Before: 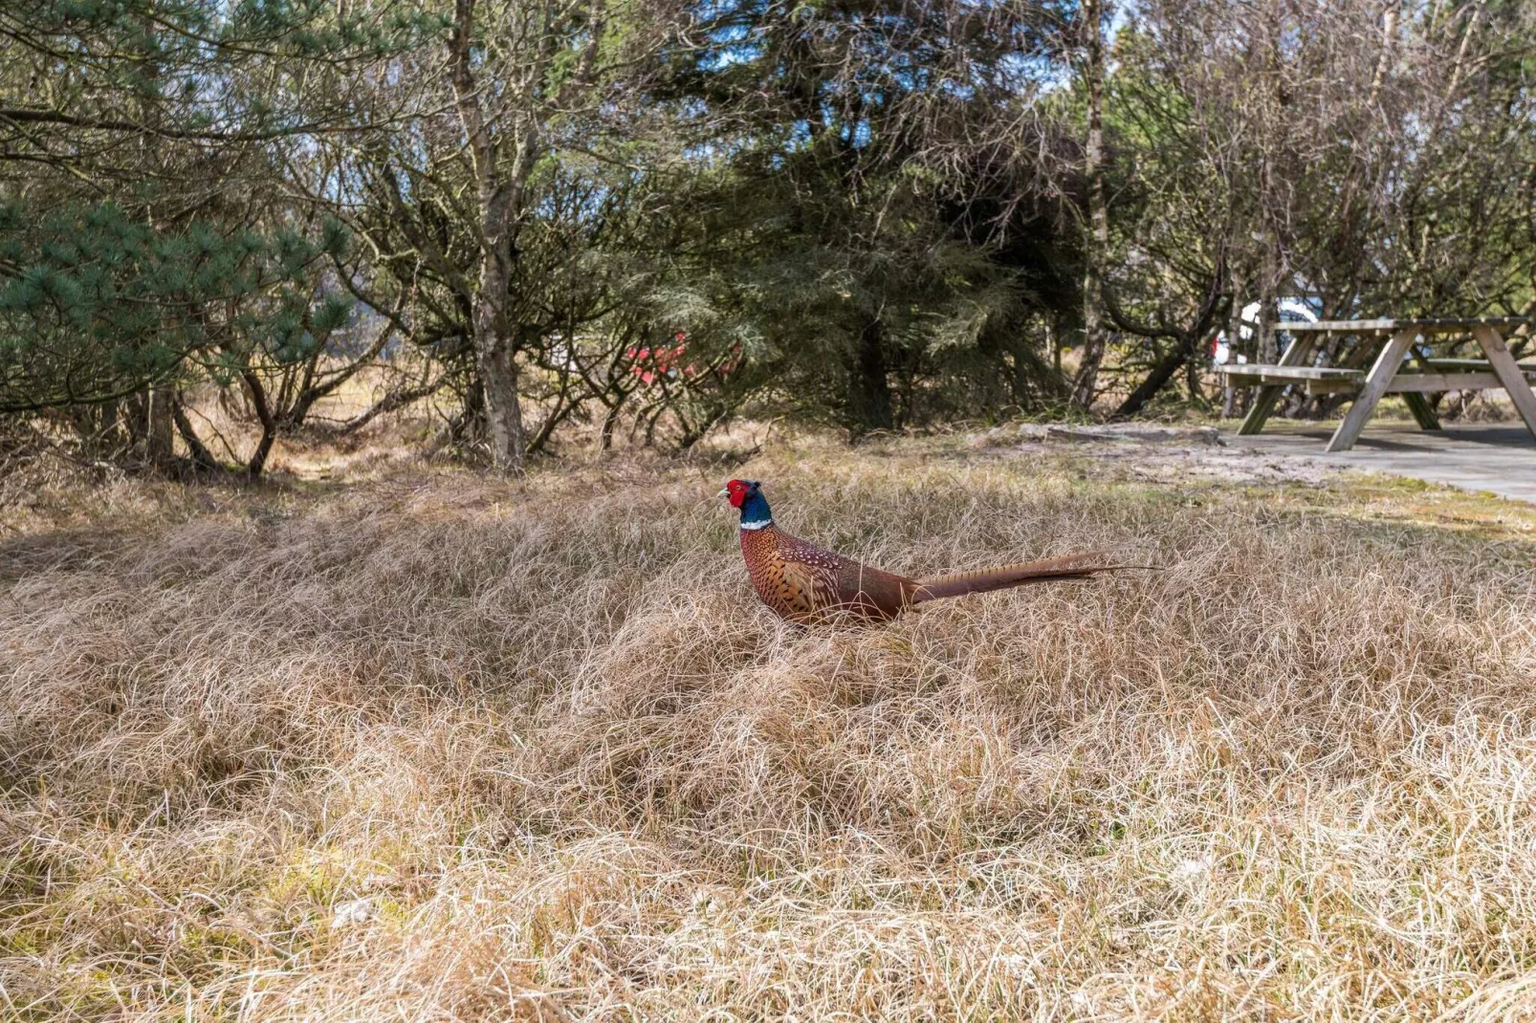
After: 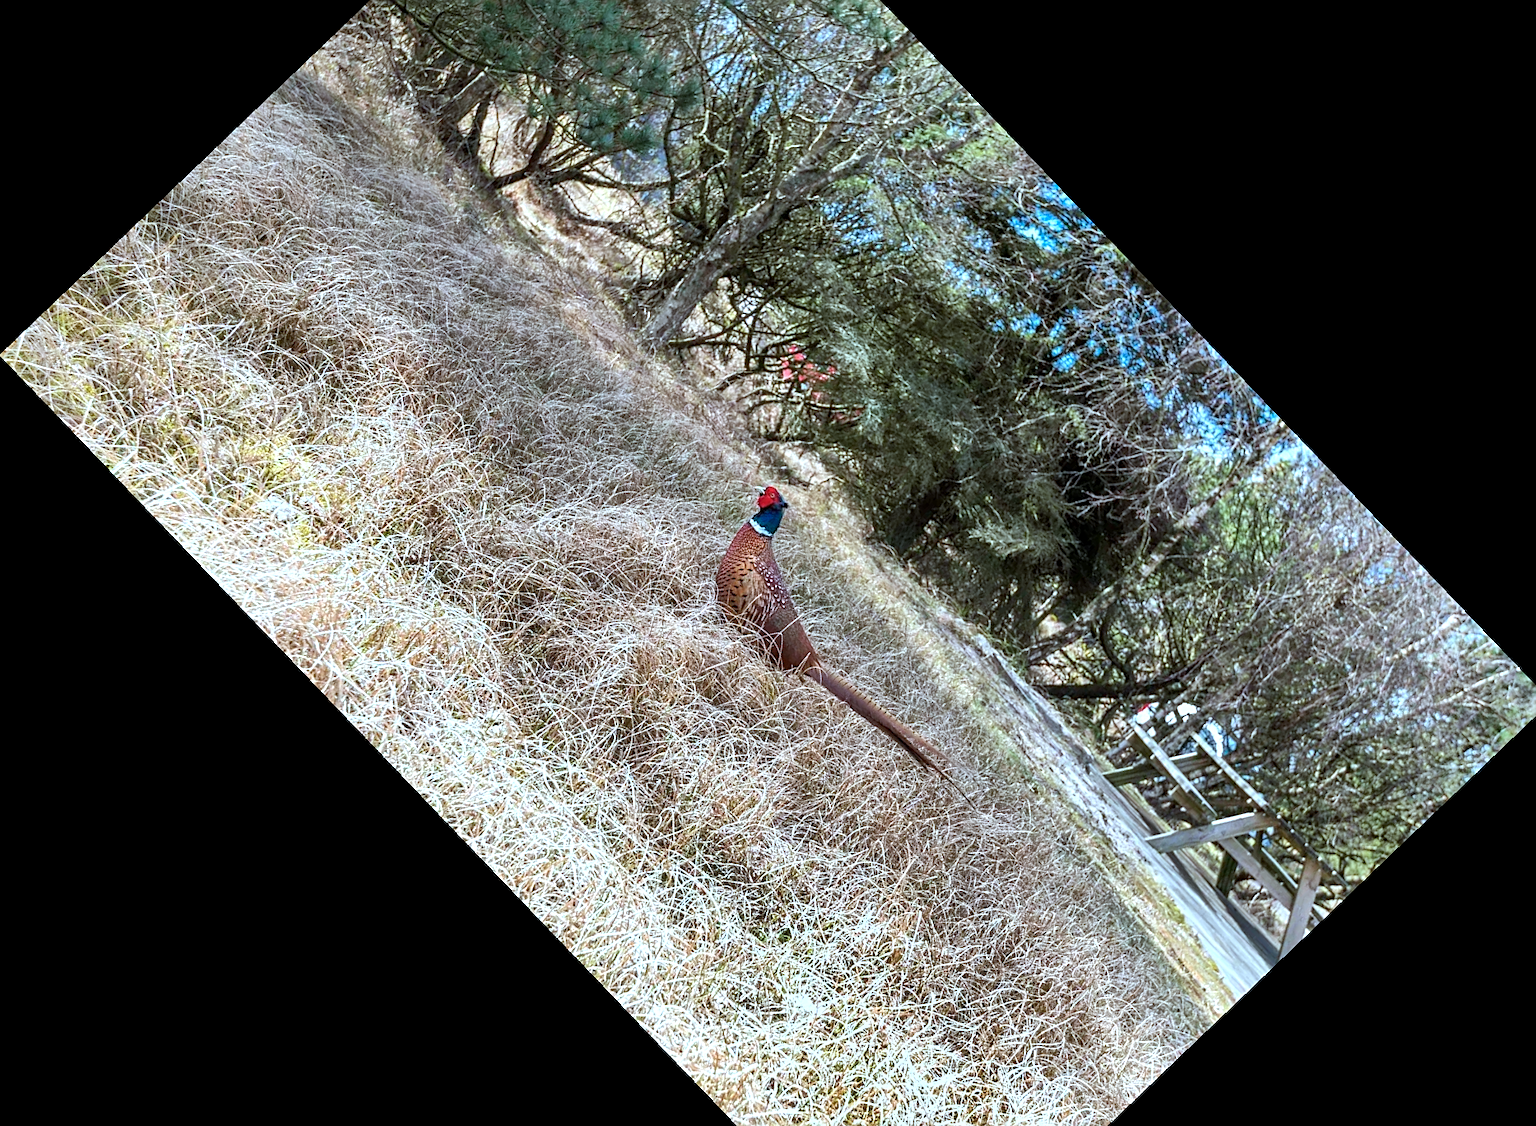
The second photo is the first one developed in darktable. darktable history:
shadows and highlights: radius 100.41, shadows 50.55, highlights -64.36, highlights color adjustment 49.82%, soften with gaussian
color correction: highlights a* -10.69, highlights b* -19.19
crop and rotate: angle -46.26°, top 16.234%, right 0.912%, bottom 11.704%
exposure: black level correction 0.001, exposure 0.5 EV, compensate exposure bias true, compensate highlight preservation false
sharpen: on, module defaults
